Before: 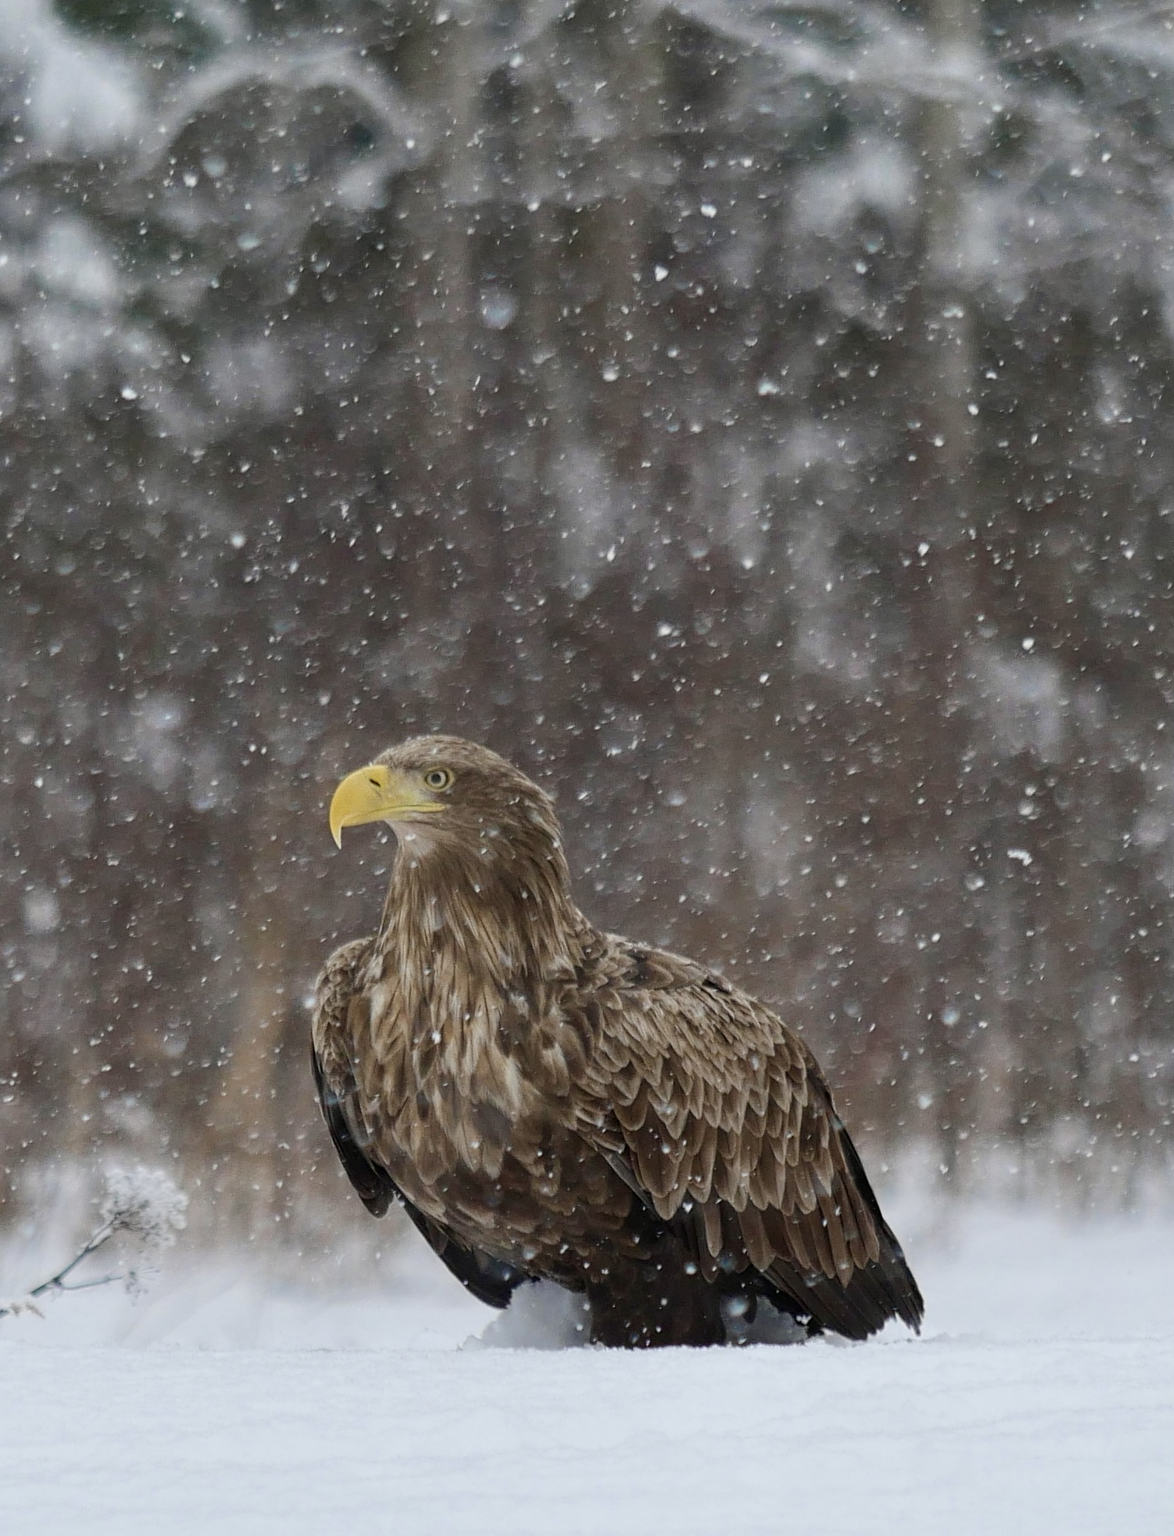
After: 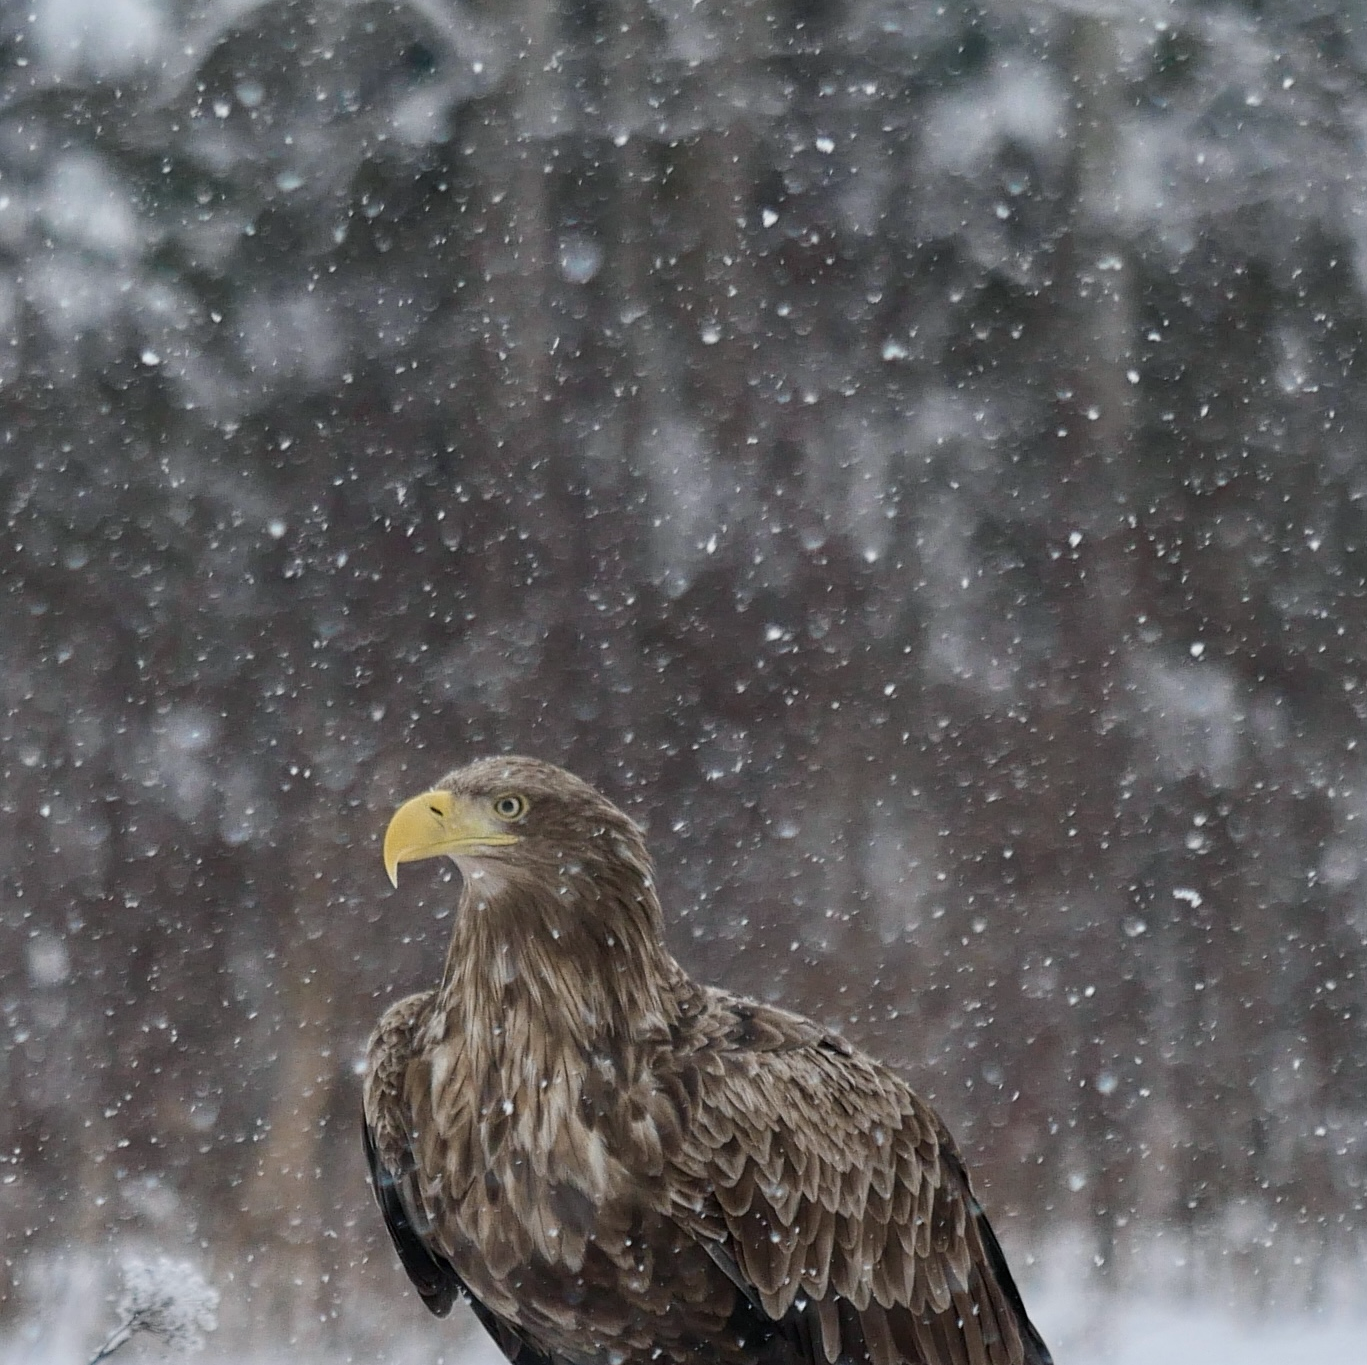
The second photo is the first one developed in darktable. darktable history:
color balance rgb: power › chroma 0.989%, power › hue 251.87°, perceptual saturation grading › global saturation -3.992%, perceptual saturation grading › shadows -2.676%, global vibrance 20%
crop: top 5.623%, bottom 17.98%
contrast brightness saturation: contrast 0.063, brightness -0.013, saturation -0.228
